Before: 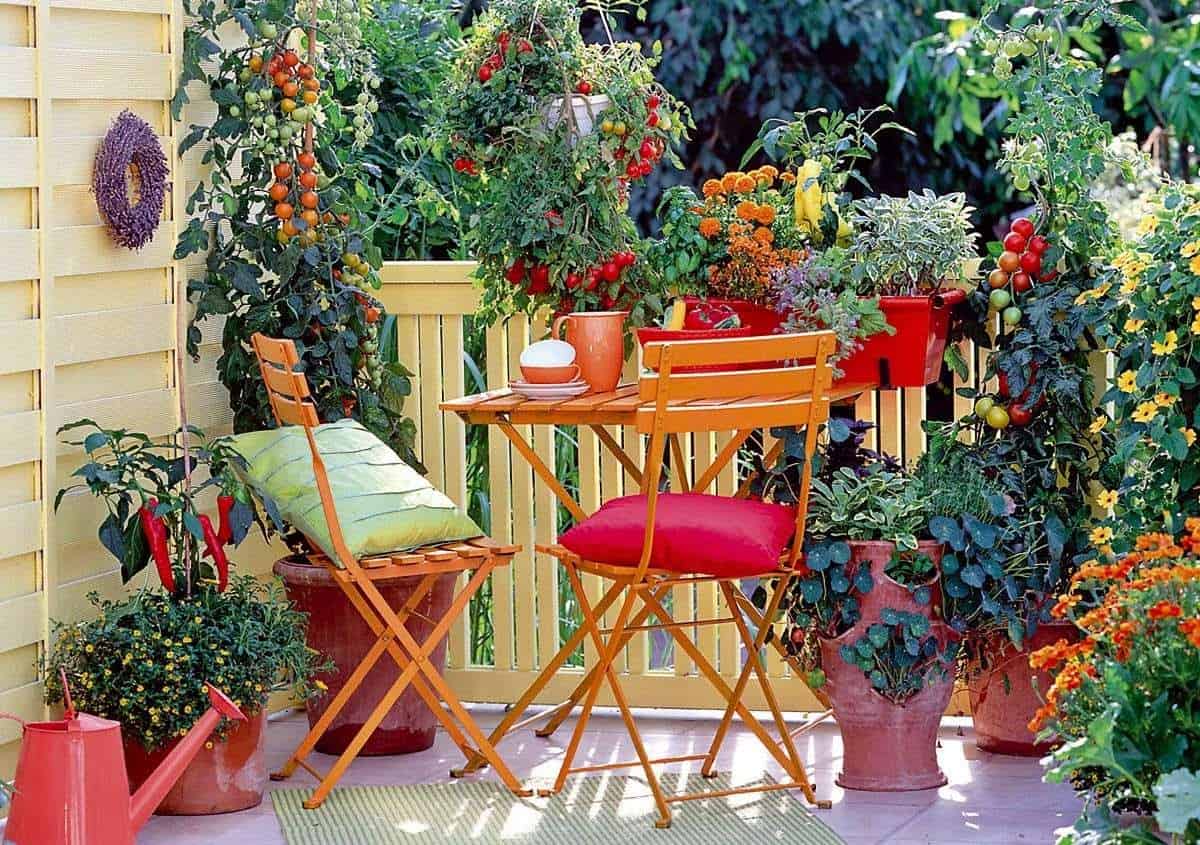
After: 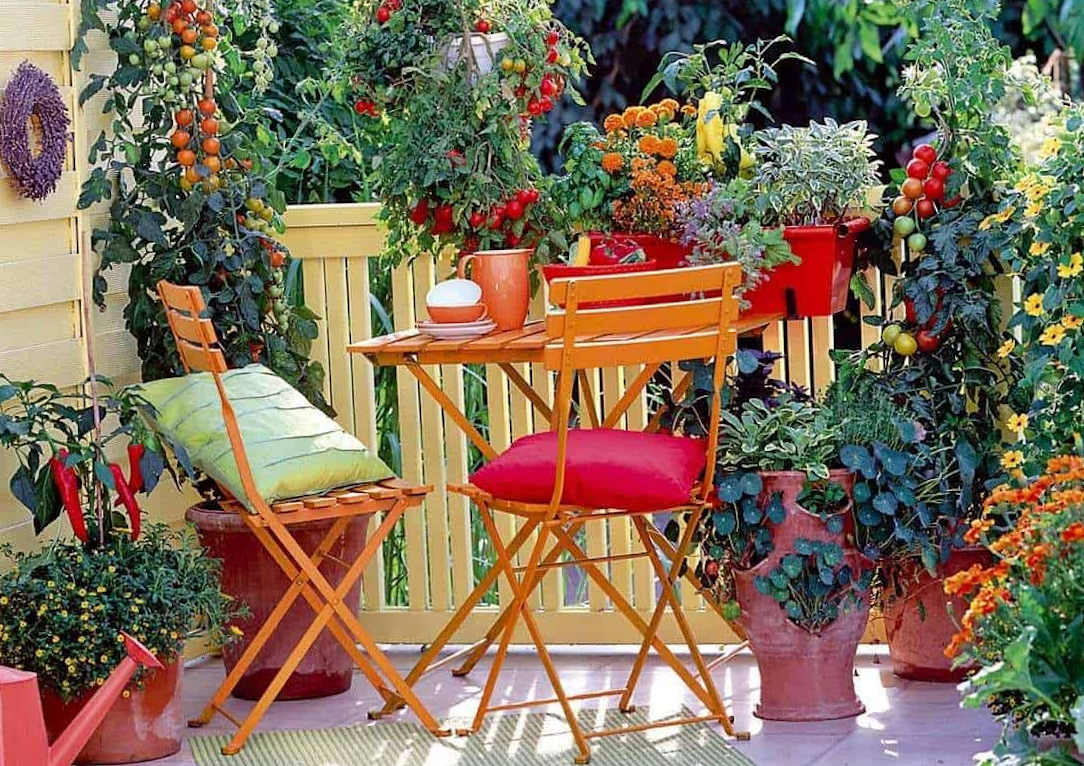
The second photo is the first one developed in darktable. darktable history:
crop and rotate: angle 1.6°, left 6.077%, top 5.705%
